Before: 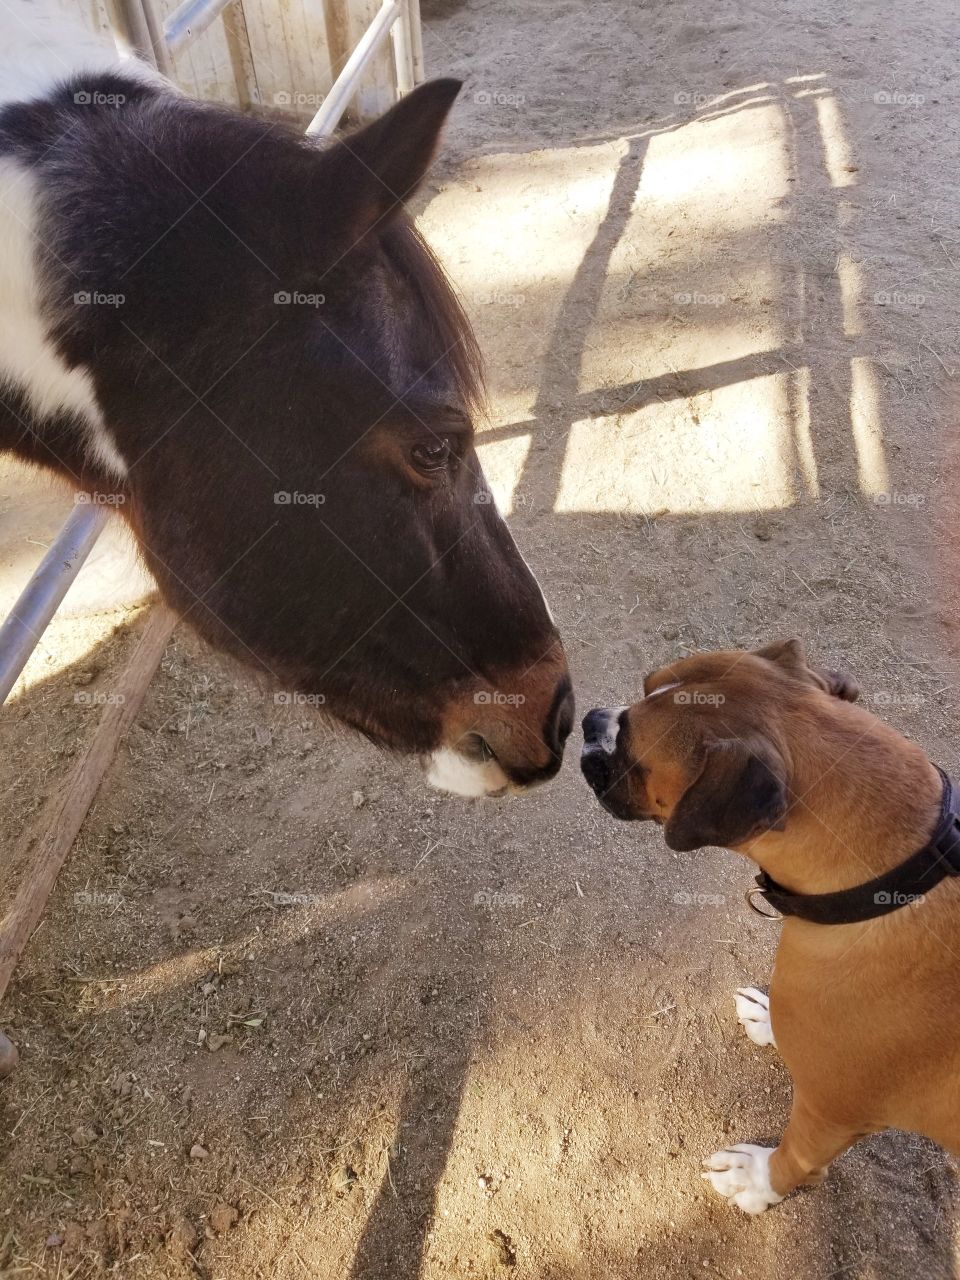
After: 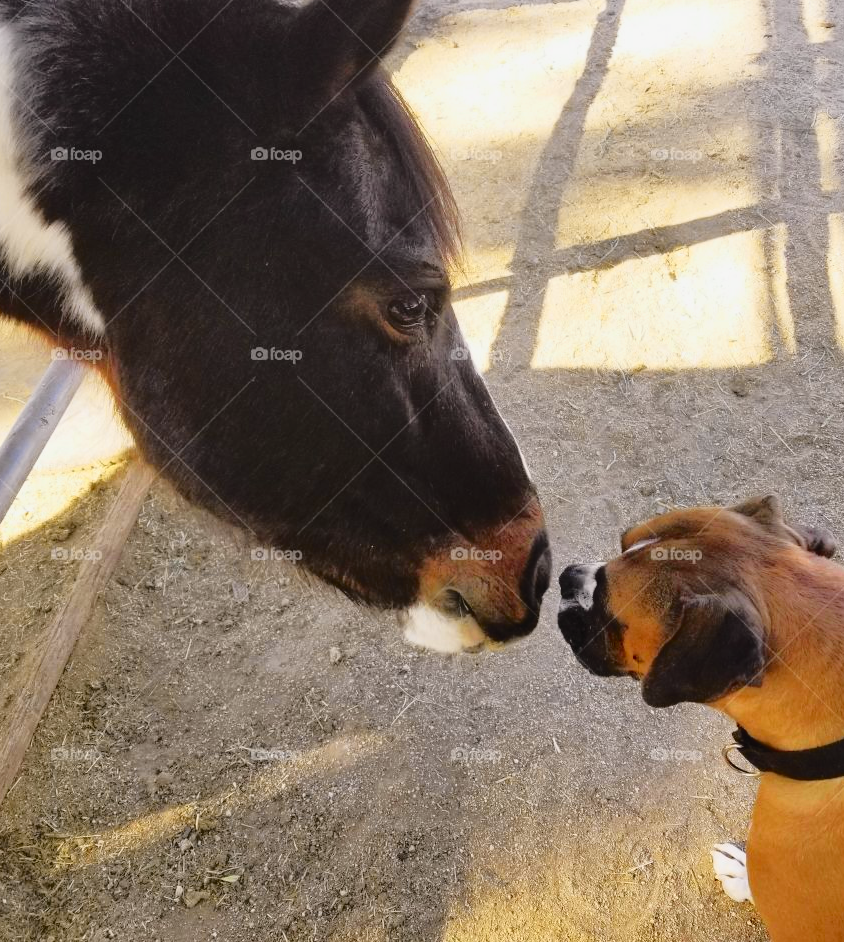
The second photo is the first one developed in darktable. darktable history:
crop and rotate: left 2.425%, top 11.305%, right 9.6%, bottom 15.08%
tone curve: curves: ch0 [(0, 0.029) (0.168, 0.142) (0.359, 0.44) (0.469, 0.544) (0.634, 0.722) (0.858, 0.903) (1, 0.968)]; ch1 [(0, 0) (0.437, 0.453) (0.472, 0.47) (0.502, 0.502) (0.54, 0.534) (0.57, 0.592) (0.618, 0.66) (0.699, 0.749) (0.859, 0.919) (1, 1)]; ch2 [(0, 0) (0.33, 0.301) (0.421, 0.443) (0.476, 0.498) (0.505, 0.503) (0.547, 0.557) (0.586, 0.634) (0.608, 0.676) (1, 1)], color space Lab, independent channels, preserve colors none
